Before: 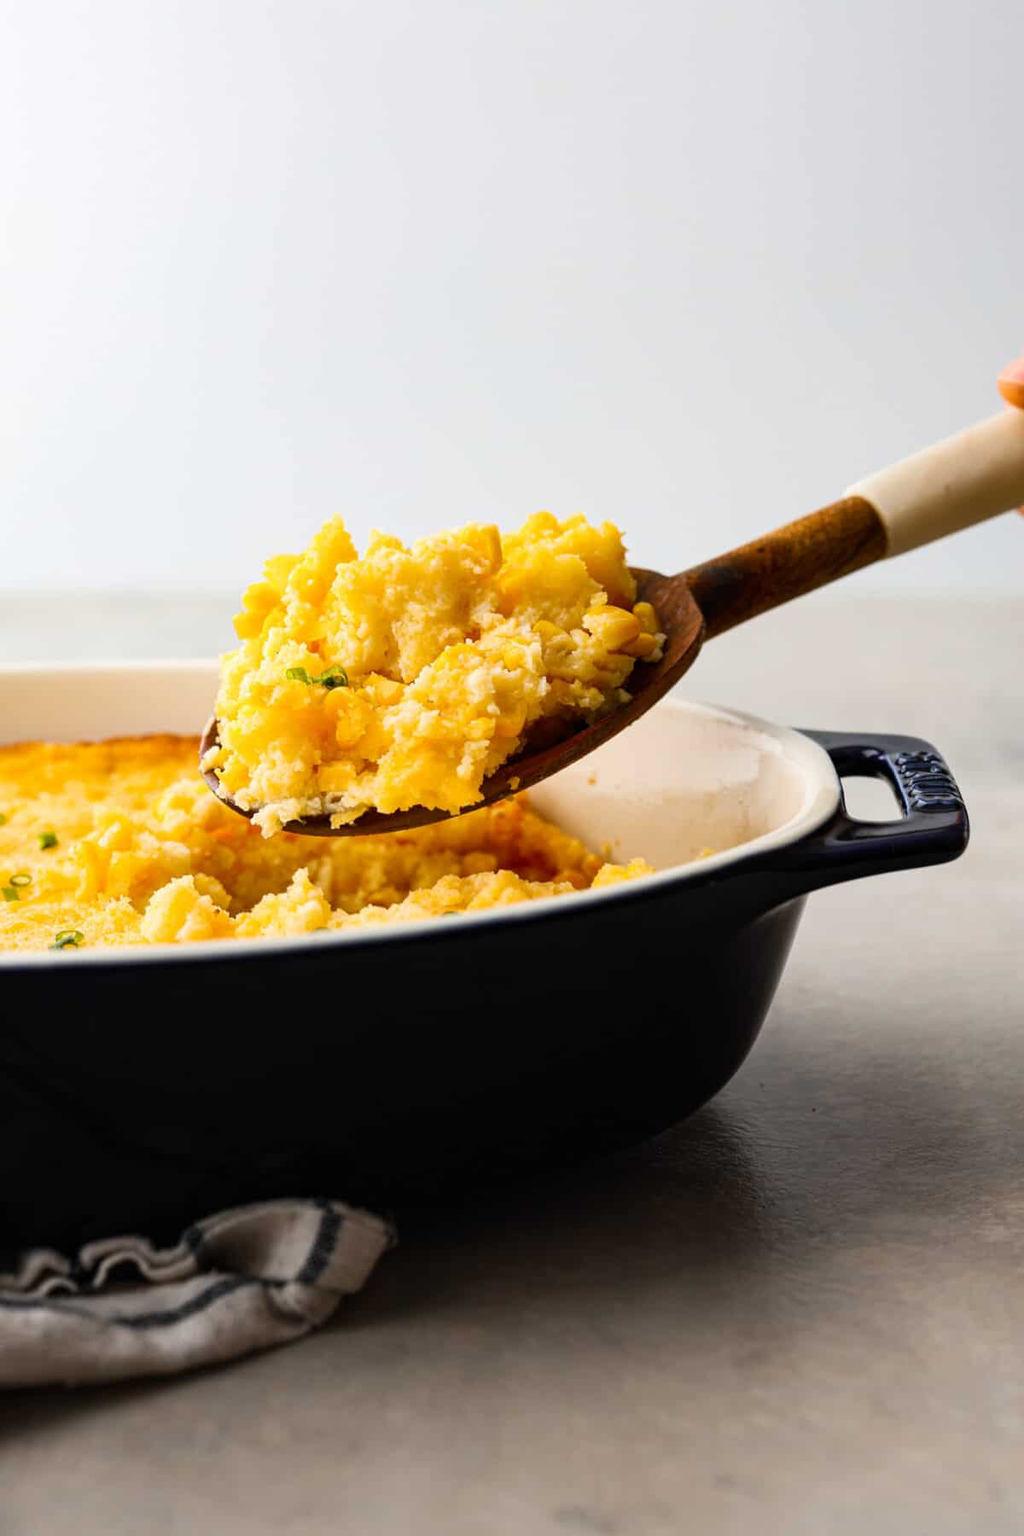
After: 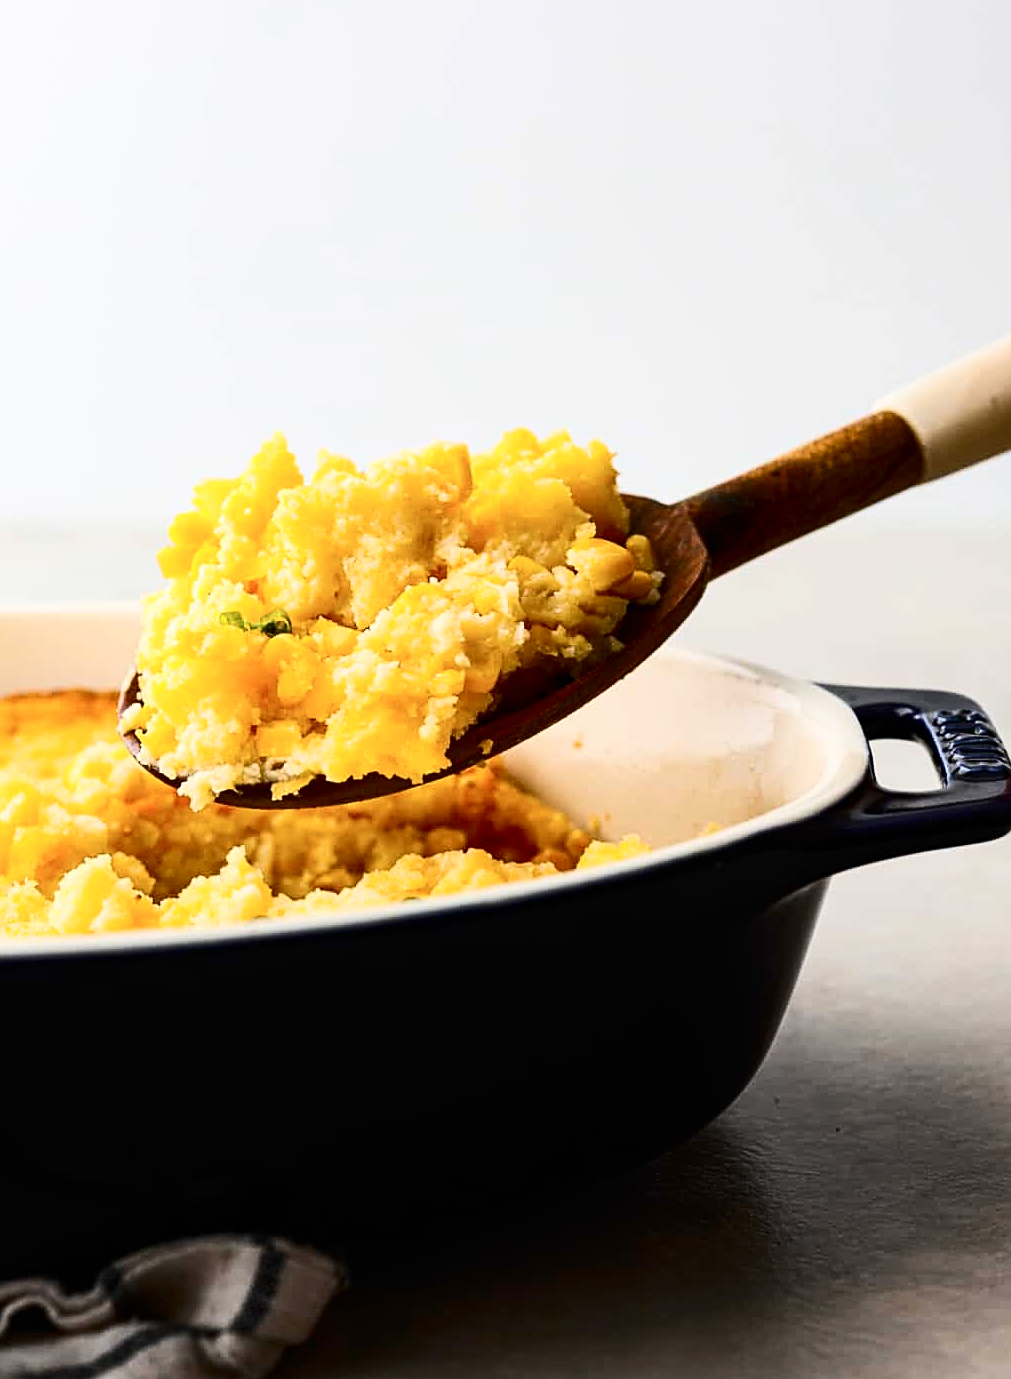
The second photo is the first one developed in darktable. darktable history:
tone equalizer: edges refinement/feathering 500, mask exposure compensation -1.57 EV, preserve details no
sharpen: on, module defaults
crop and rotate: left 9.694%, top 9.553%, right 6.005%, bottom 13.814%
contrast brightness saturation: contrast 0.276
